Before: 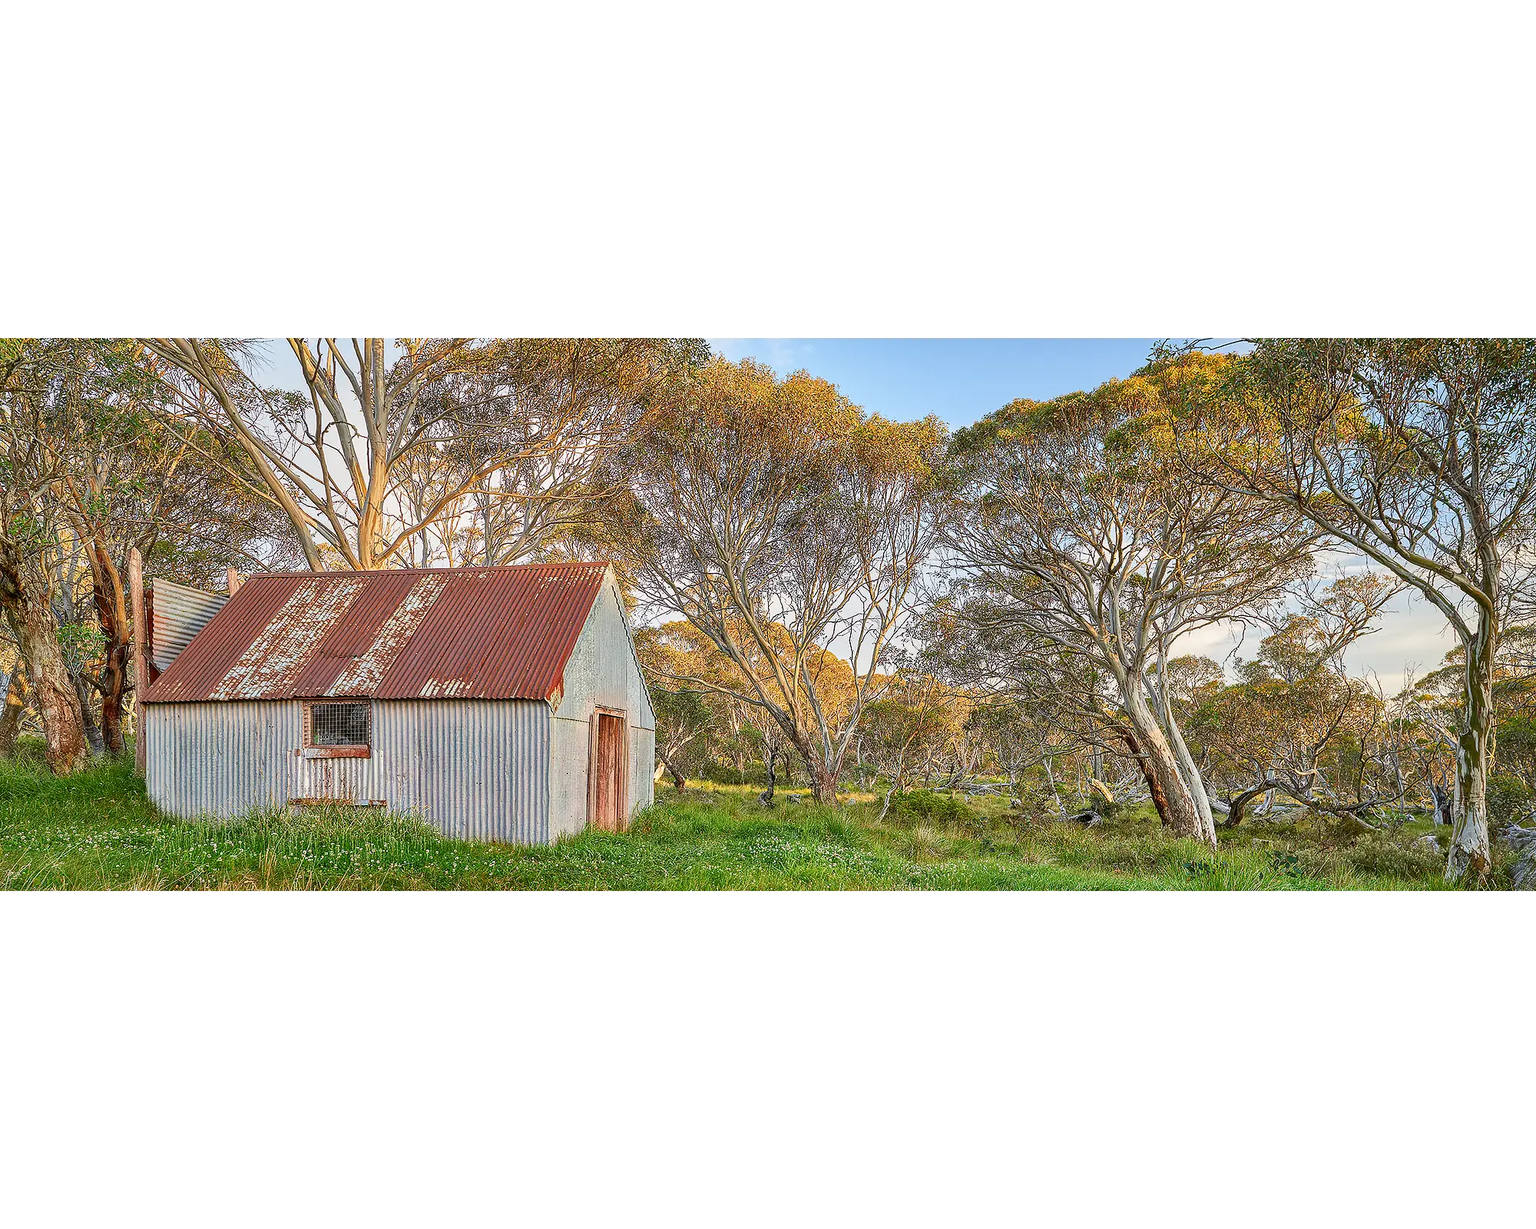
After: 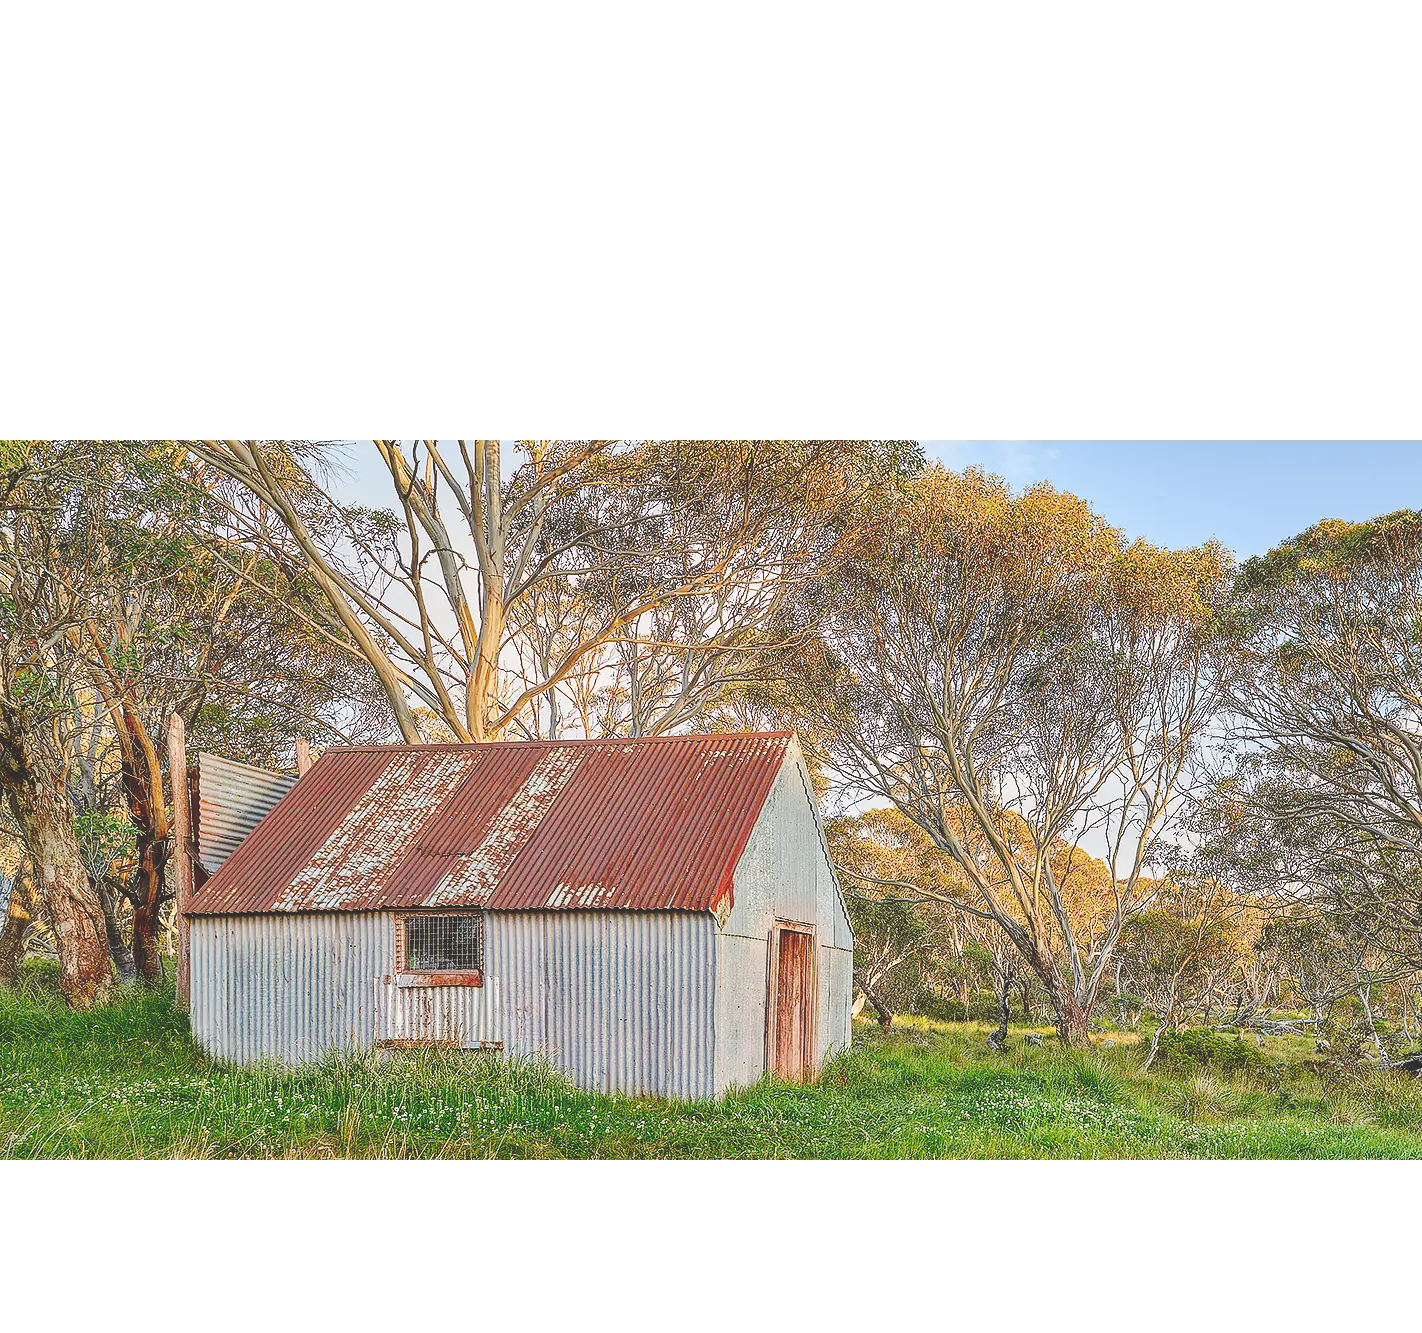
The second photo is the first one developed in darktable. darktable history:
crop: right 28.885%, bottom 16.626%
base curve: curves: ch0 [(0, 0.024) (0.055, 0.065) (0.121, 0.166) (0.236, 0.319) (0.693, 0.726) (1, 1)], preserve colors none
